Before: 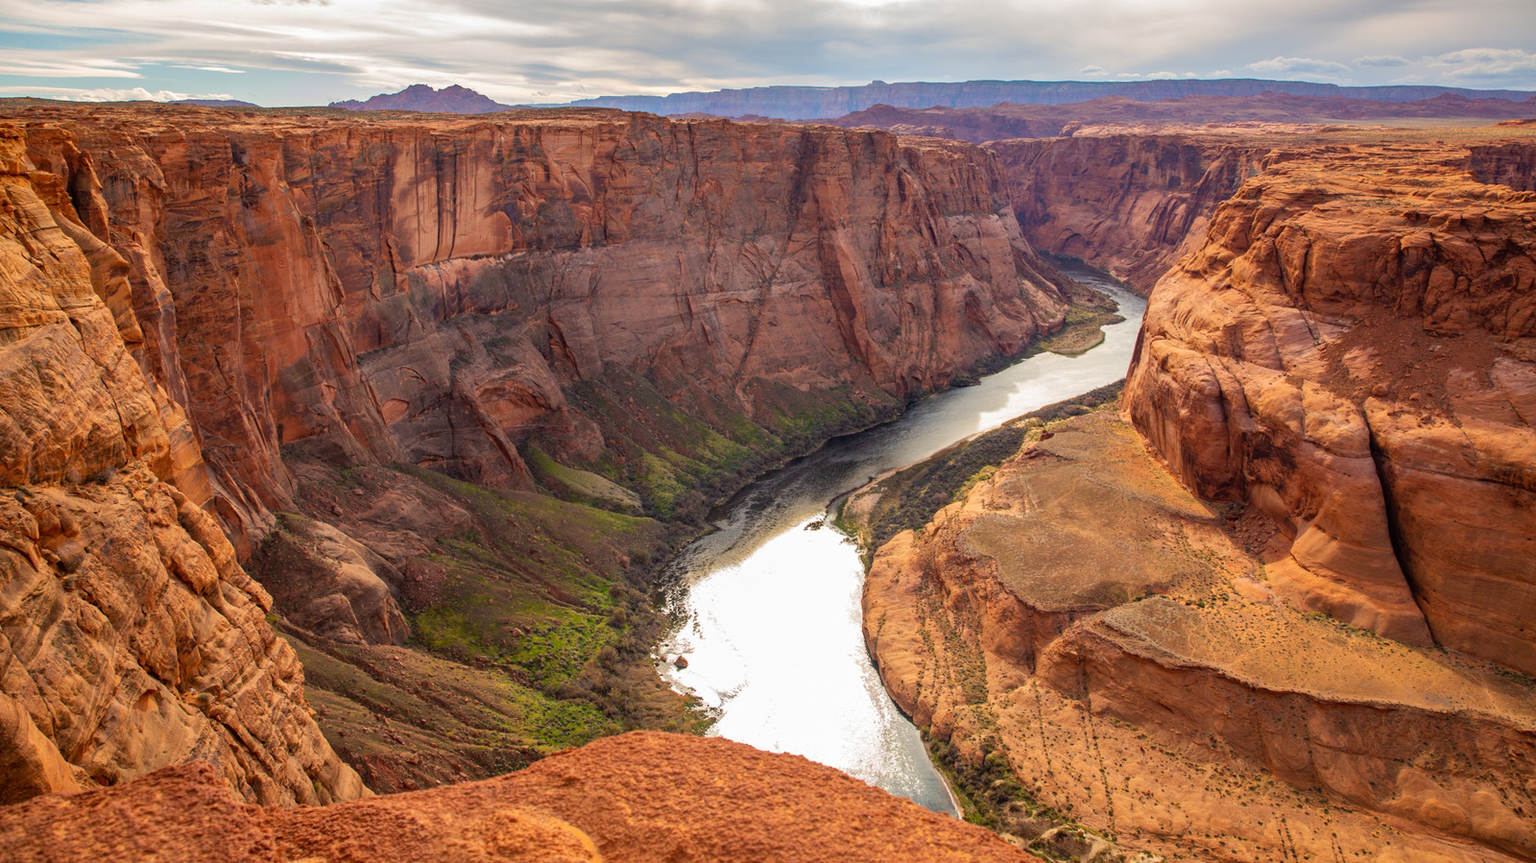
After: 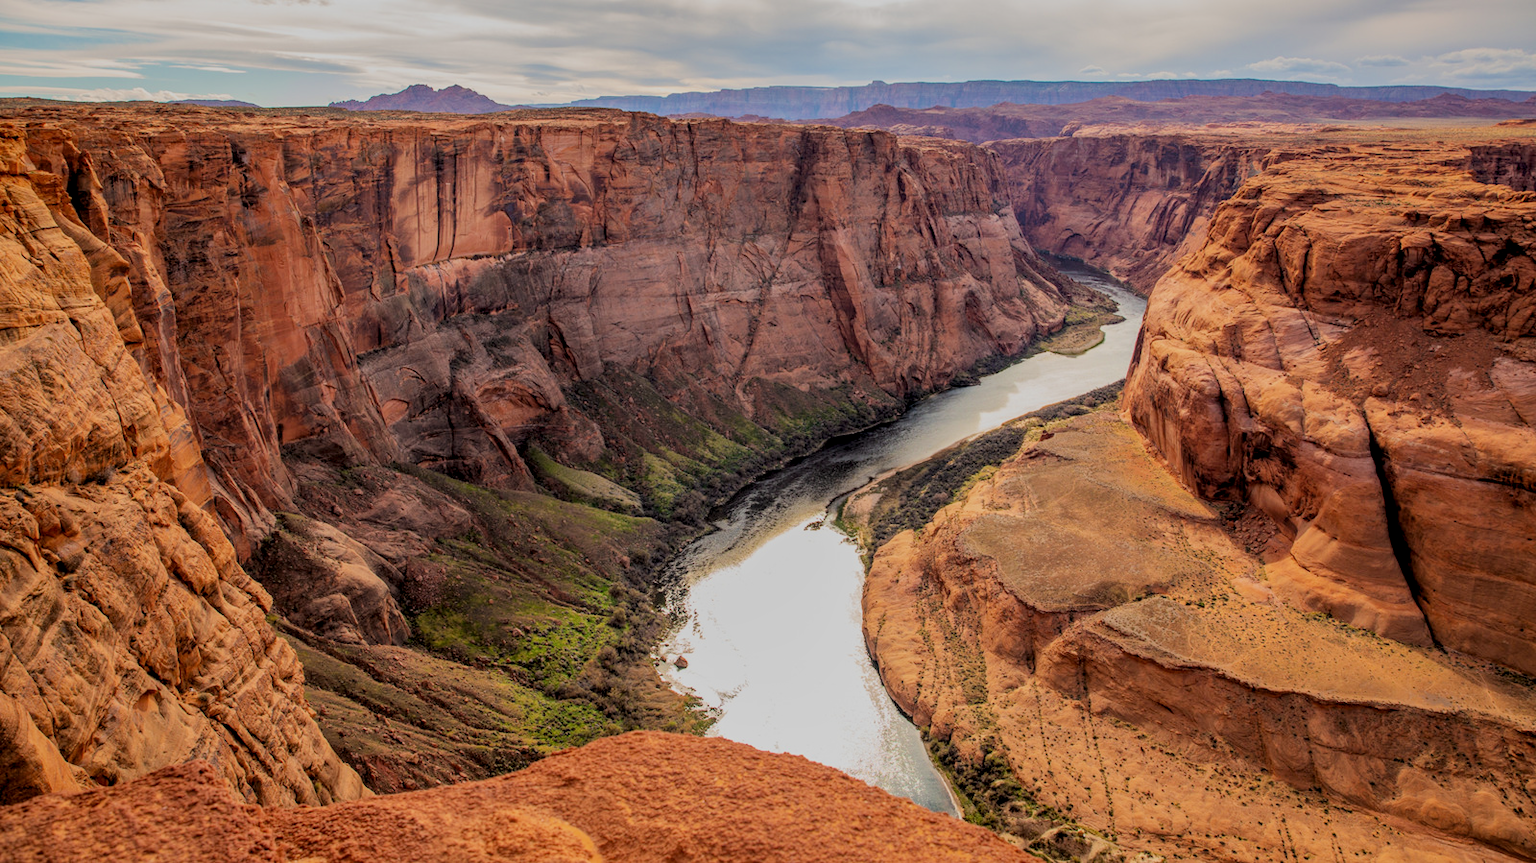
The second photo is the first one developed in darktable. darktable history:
local contrast: on, module defaults
filmic rgb: black relative exposure -6.1 EV, white relative exposure 6.95 EV, hardness 2.24, color science v6 (2022)
